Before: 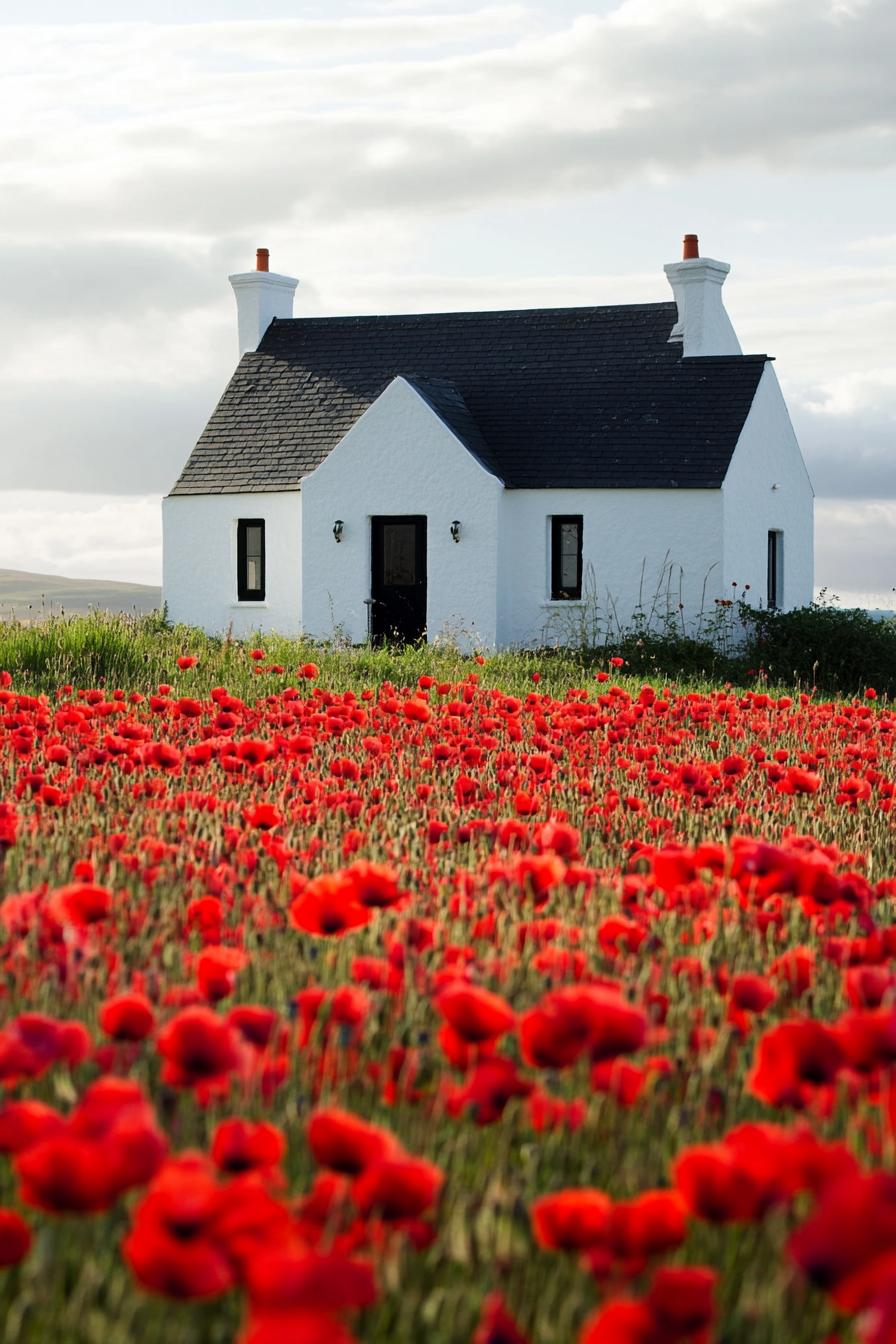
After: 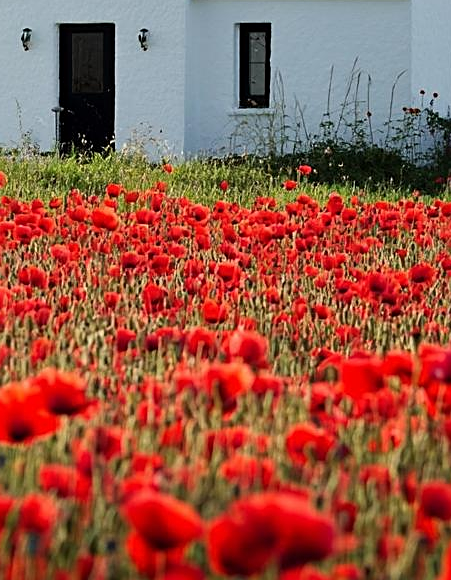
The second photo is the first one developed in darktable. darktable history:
sharpen: on, module defaults
crop: left 34.827%, top 36.651%, right 14.737%, bottom 20.025%
